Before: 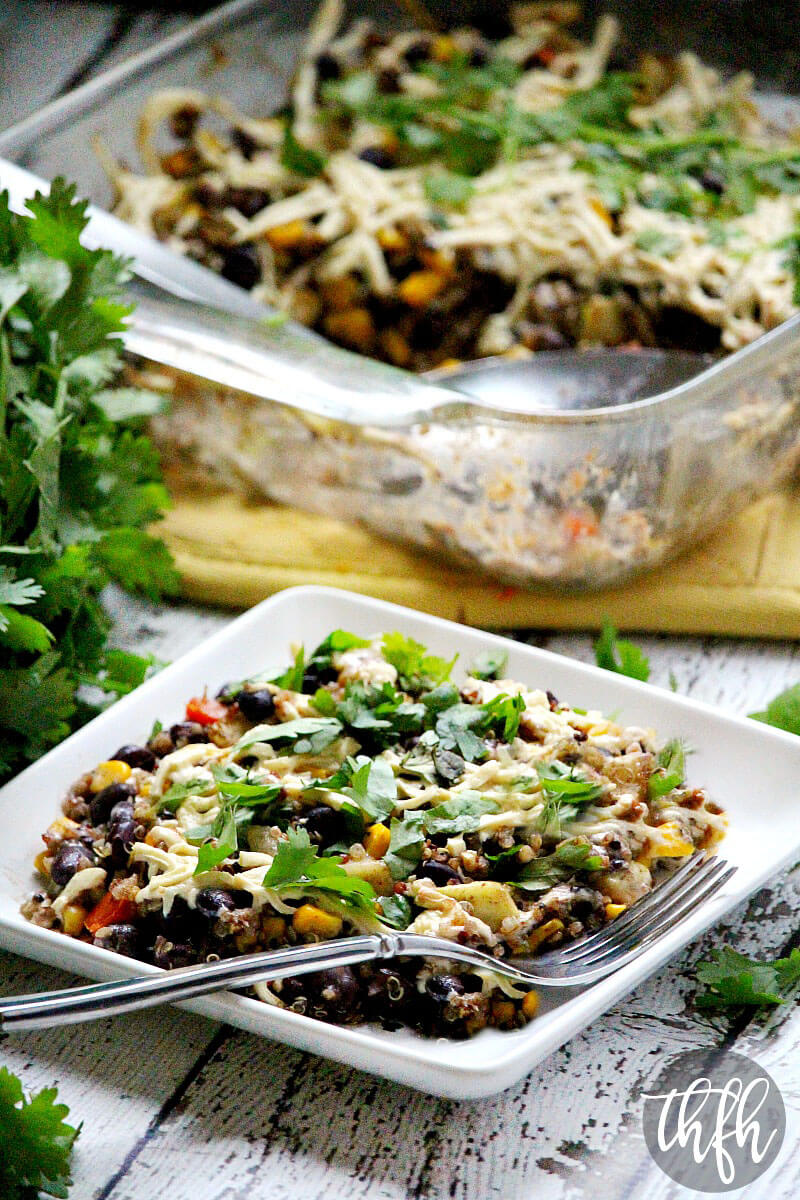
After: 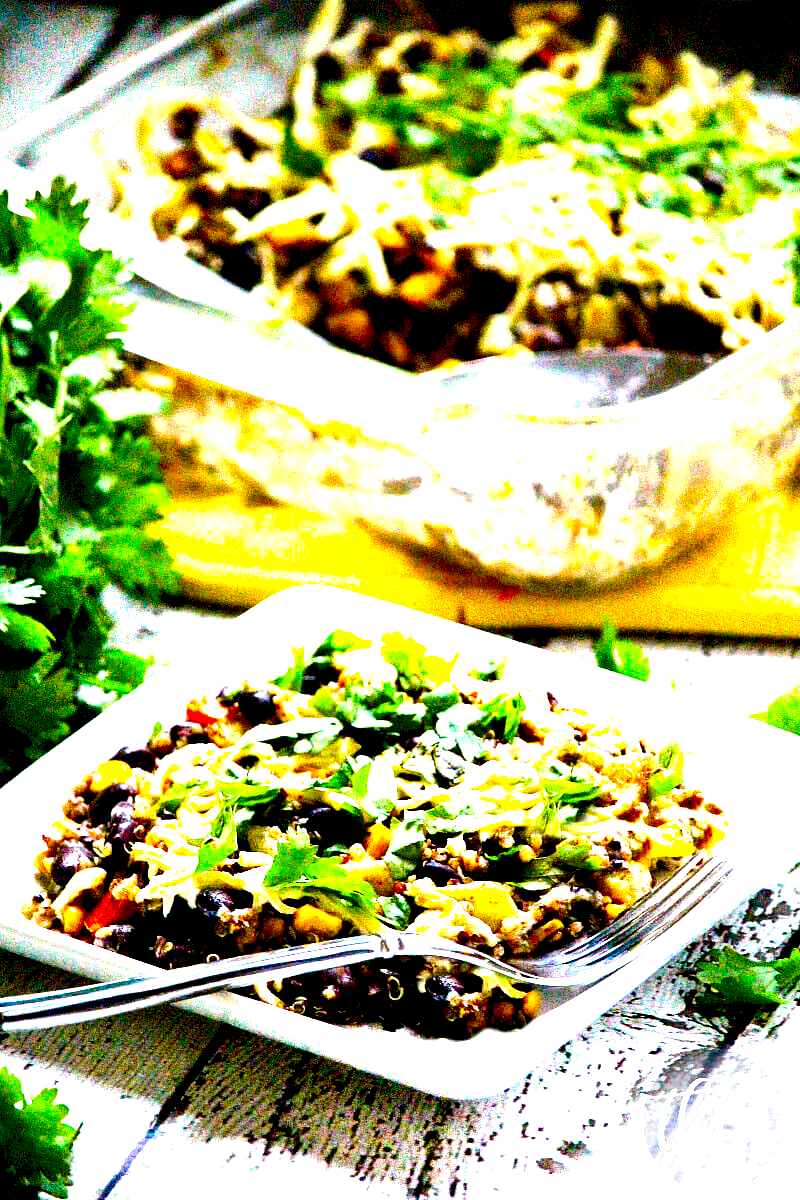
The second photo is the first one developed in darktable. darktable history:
contrast brightness saturation: contrast 0.13, brightness -0.24, saturation 0.14
exposure: black level correction 0.016, exposure 1.774 EV, compensate highlight preservation false
color balance rgb: perceptual saturation grading › global saturation 30%, global vibrance 20%
